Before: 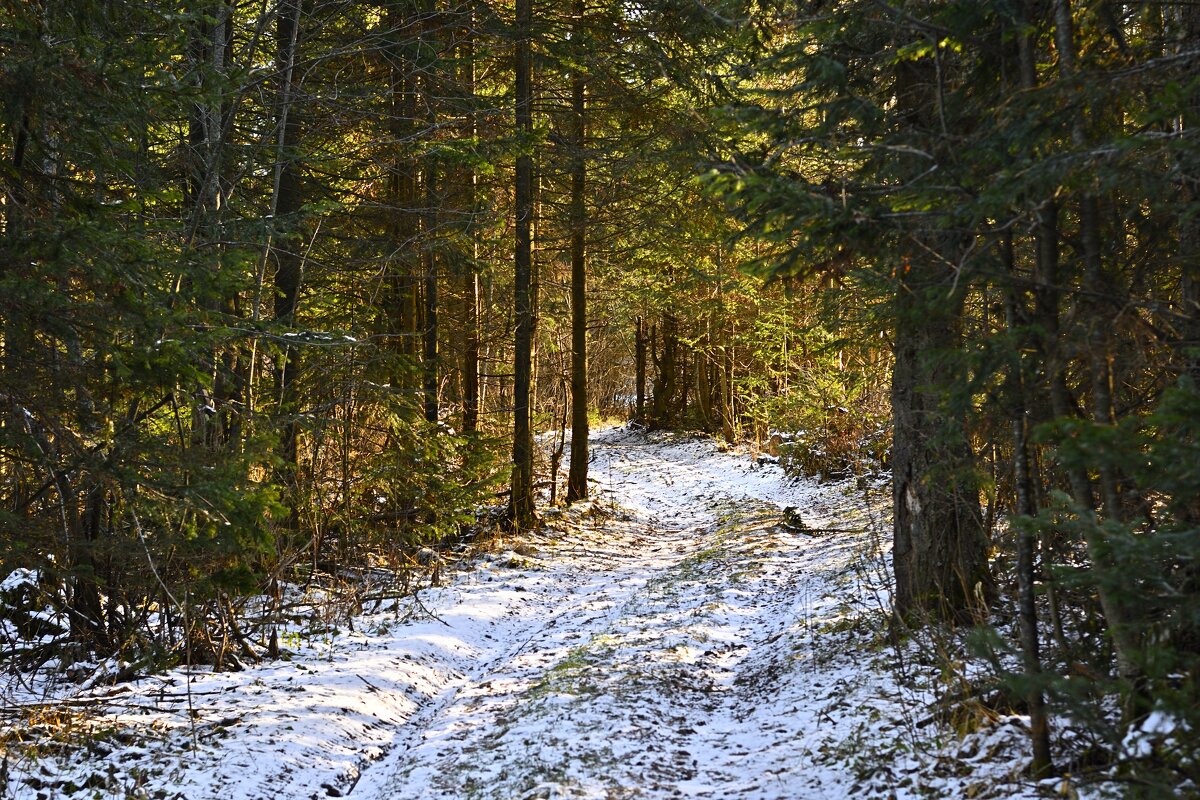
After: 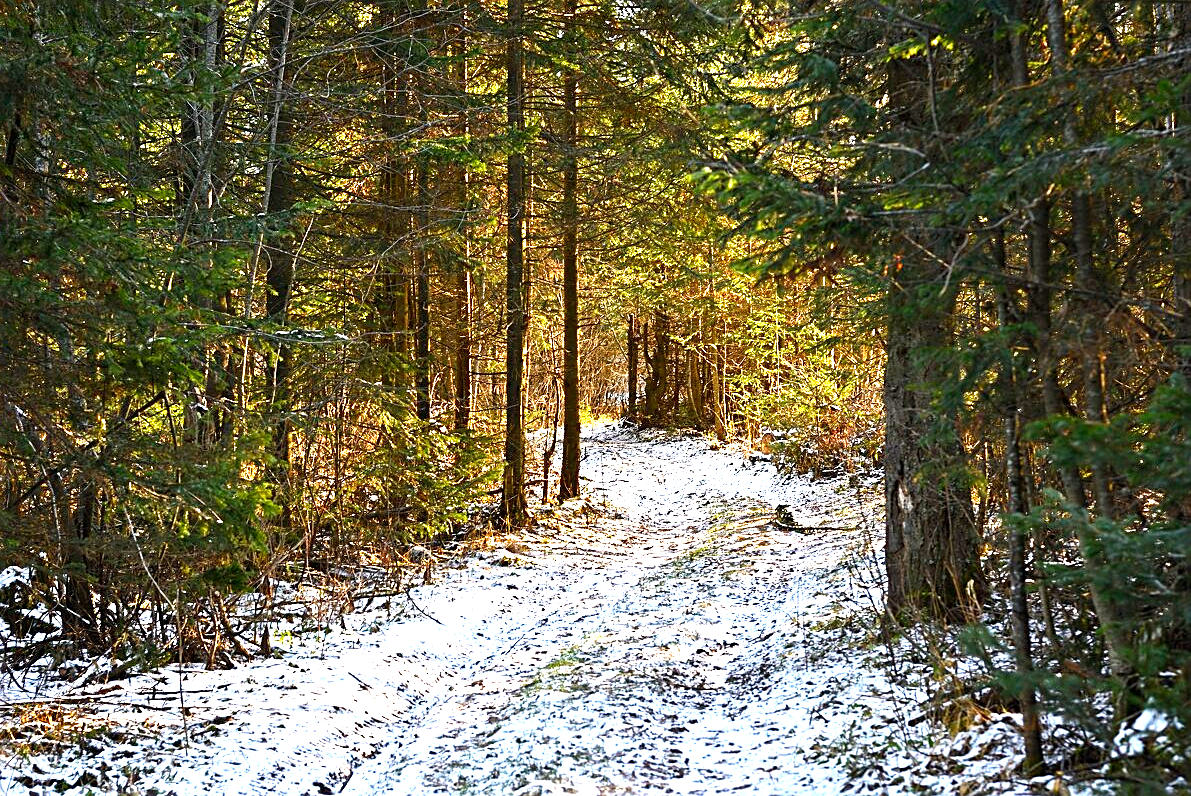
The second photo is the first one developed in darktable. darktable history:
crop and rotate: left 0.685%, top 0.253%, bottom 0.246%
sharpen: on, module defaults
exposure: black level correction 0, exposure 1.2 EV, compensate highlight preservation false
